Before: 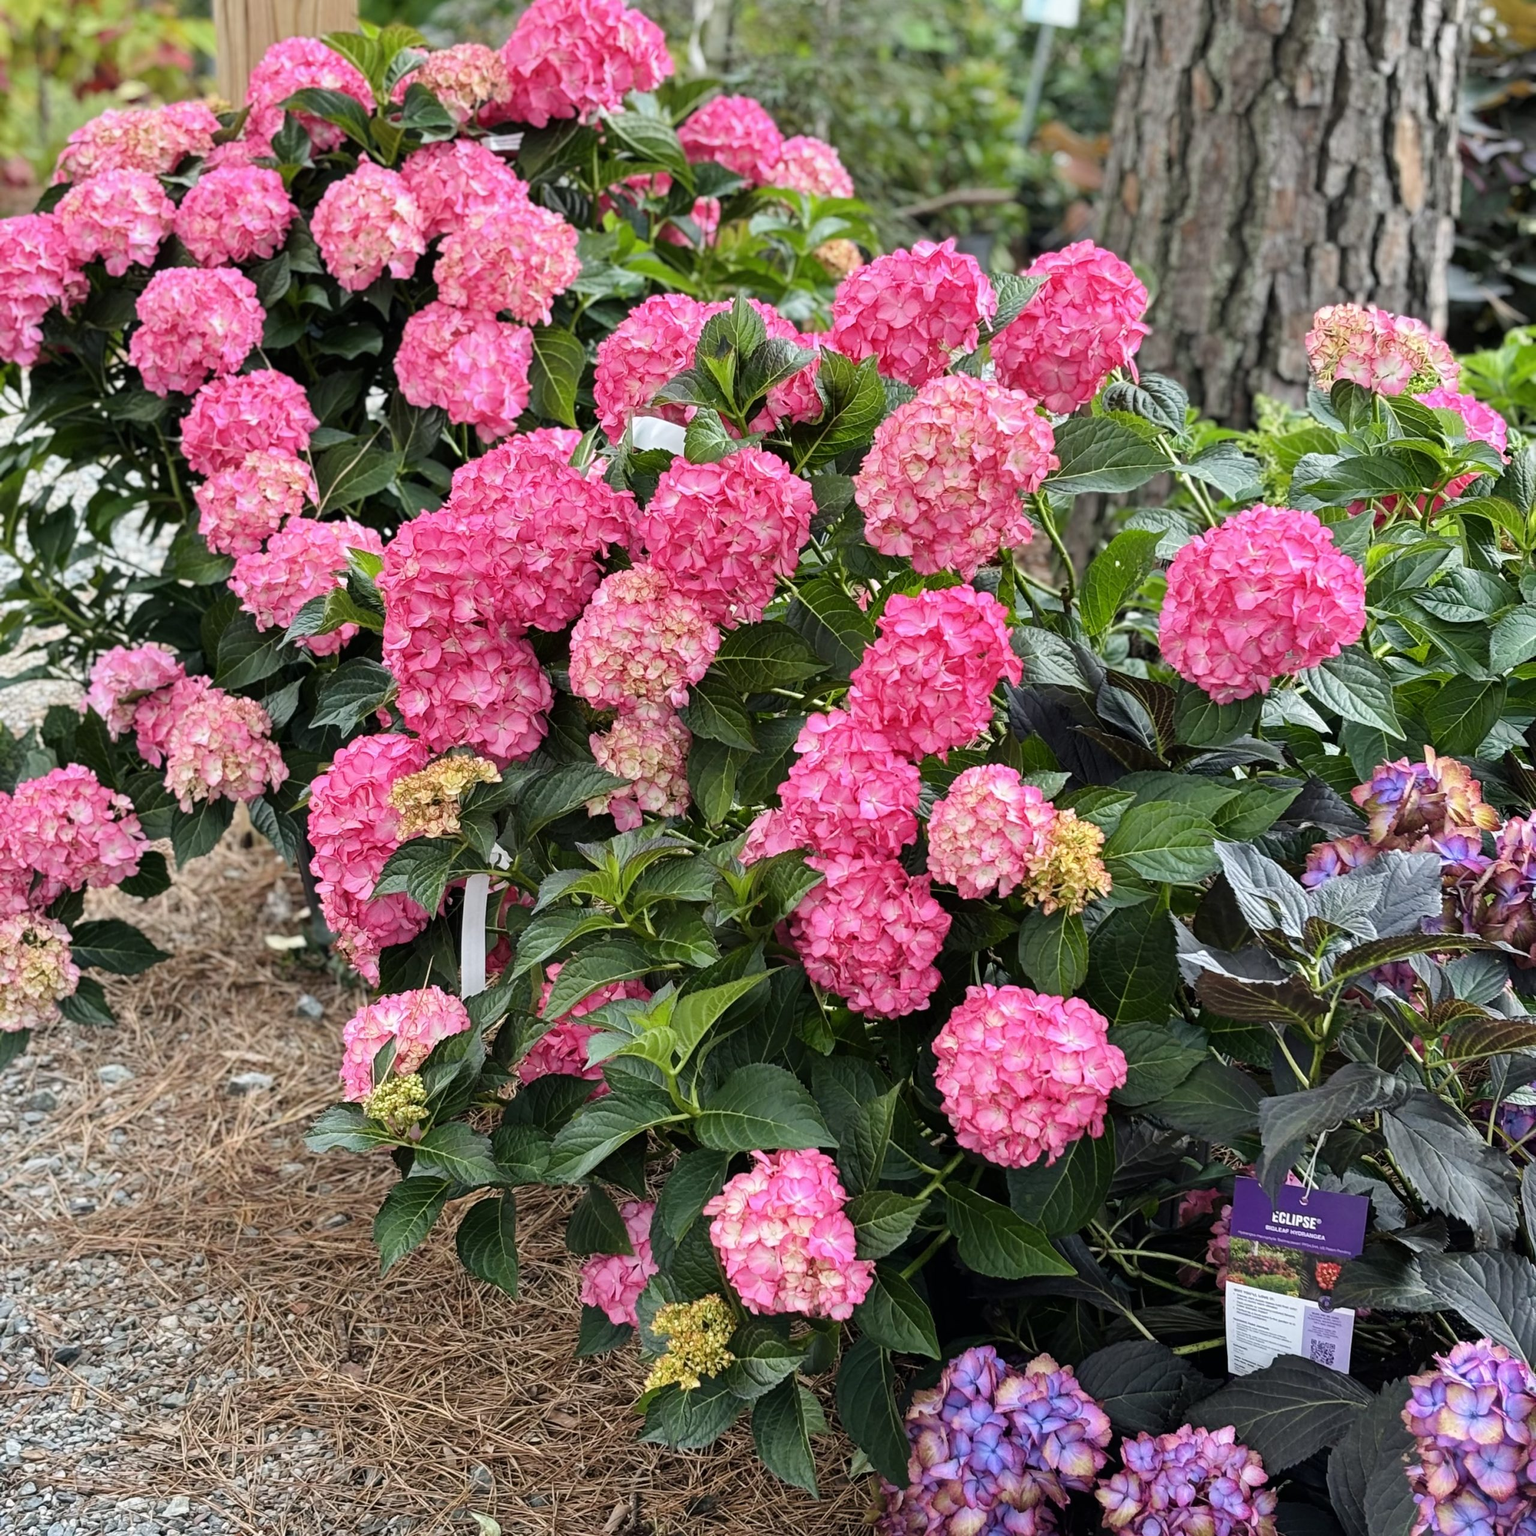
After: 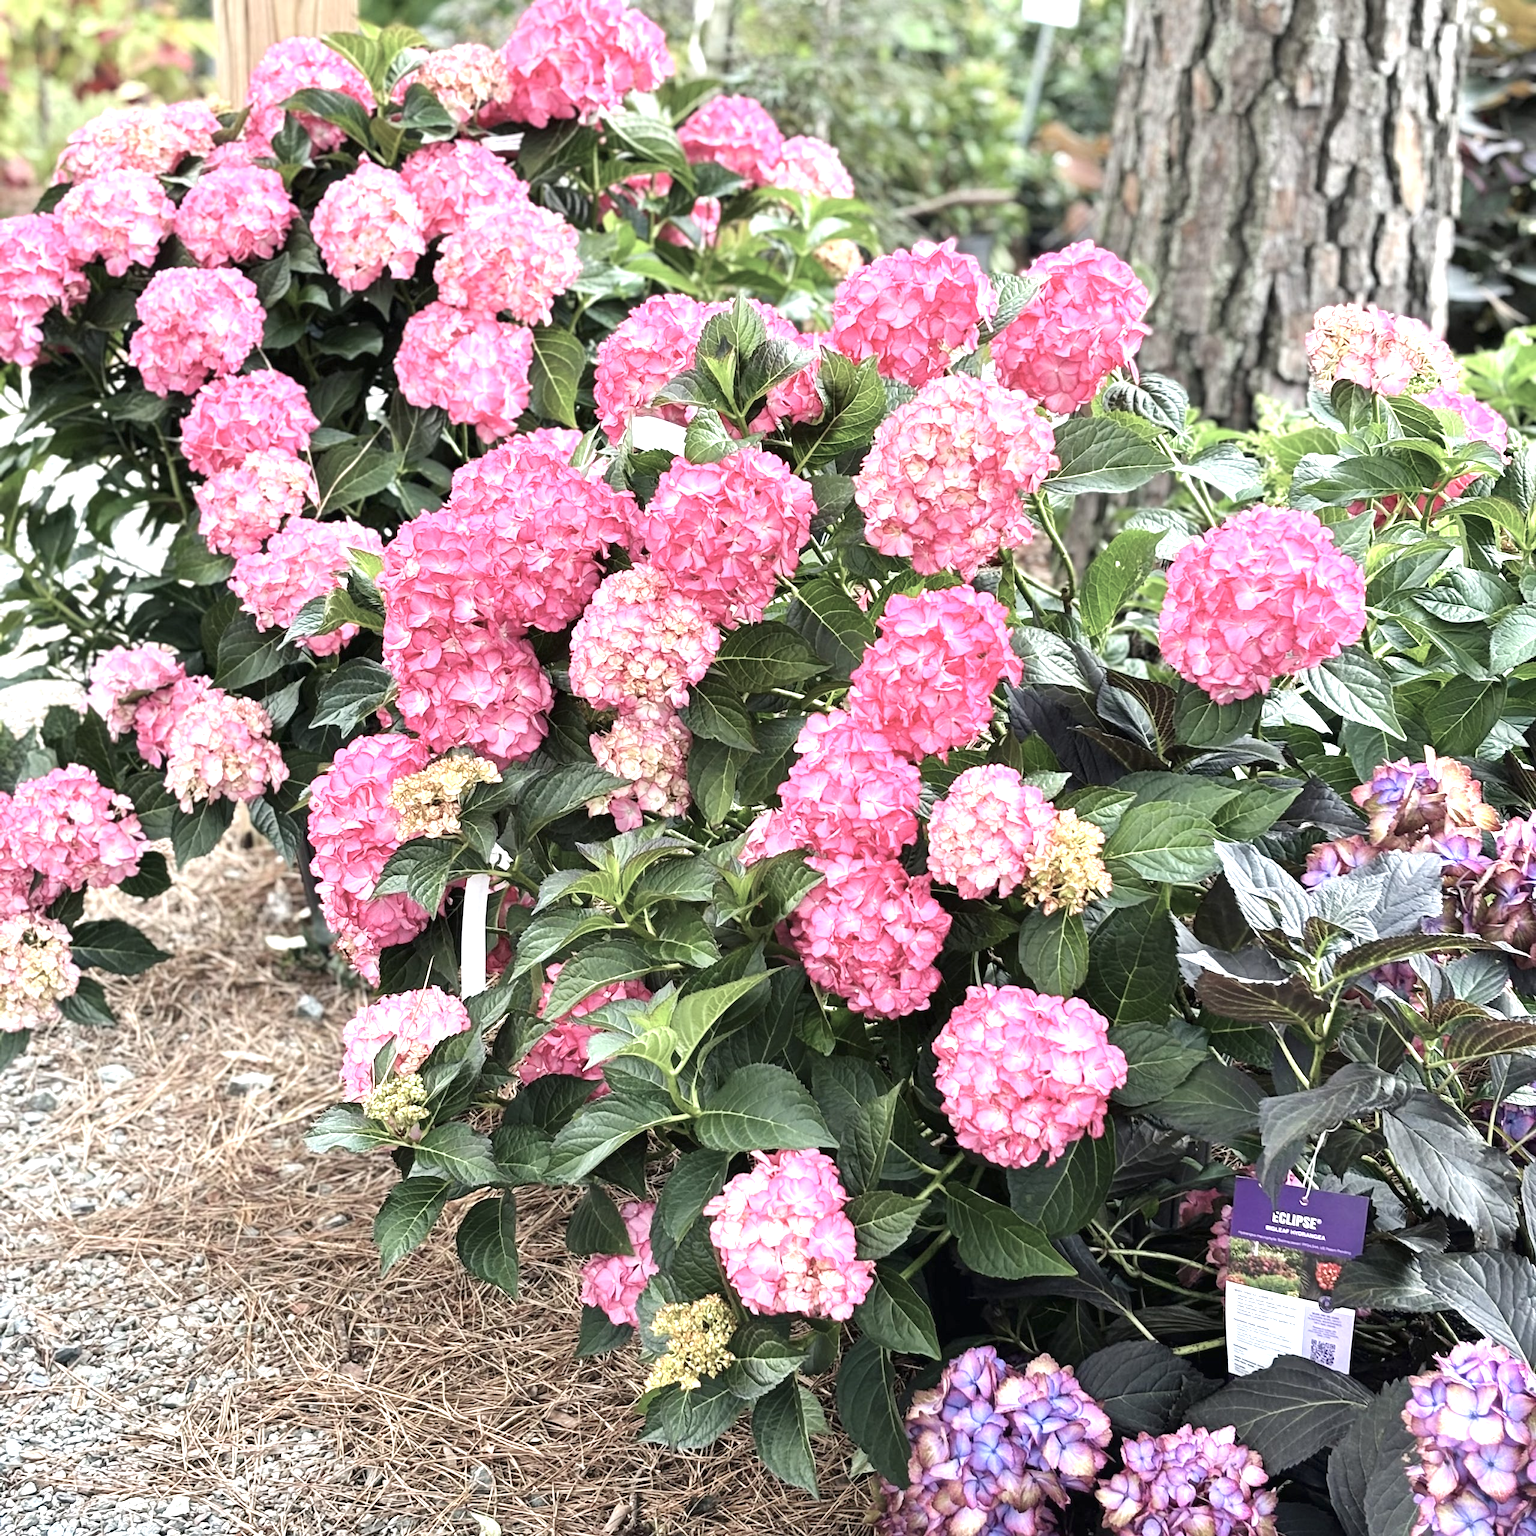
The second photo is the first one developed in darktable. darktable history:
exposure: black level correction 0, exposure 1.1 EV, compensate exposure bias true, compensate highlight preservation false
color balance: input saturation 100.43%, contrast fulcrum 14.22%, output saturation 70.41%
